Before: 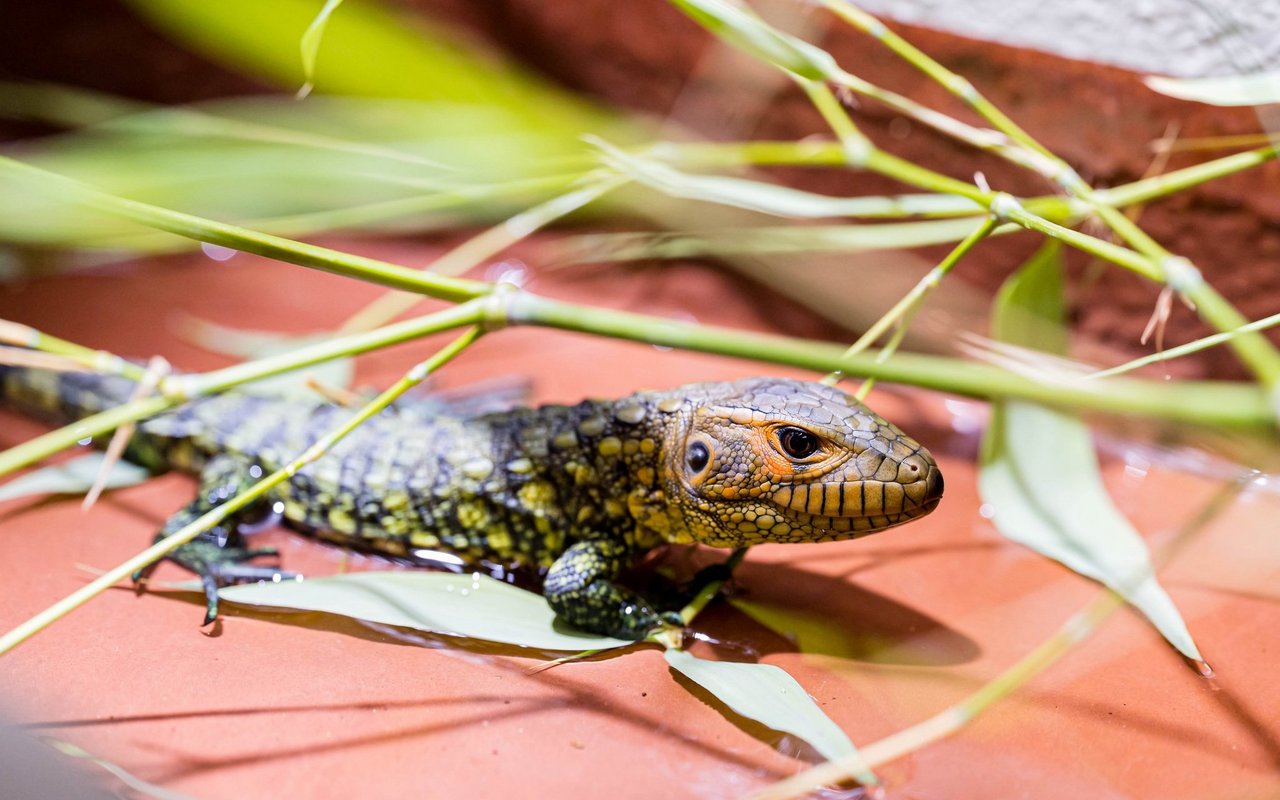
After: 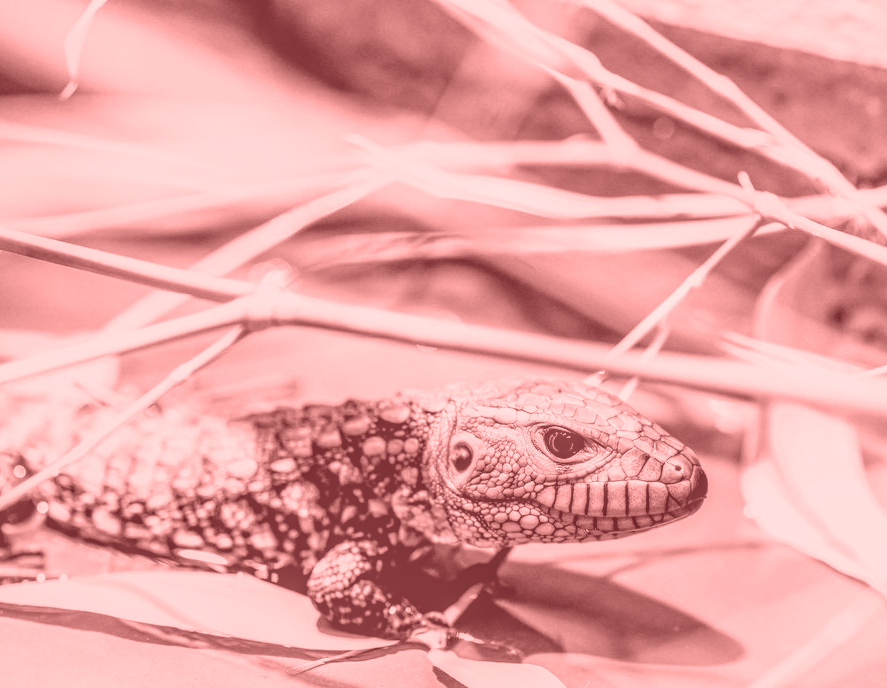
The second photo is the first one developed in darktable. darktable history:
rotate and perspective: crop left 0, crop top 0
local contrast: highlights 20%, detail 197%
colorize: saturation 51%, source mix 50.67%, lightness 50.67%
exposure: black level correction 0.001, exposure 0.675 EV, compensate highlight preservation false
white balance: red 0.948, green 1.02, blue 1.176
crop: left 18.479%, right 12.2%, bottom 13.971%
filmic rgb: black relative exposure -4.93 EV, white relative exposure 2.84 EV, hardness 3.72
